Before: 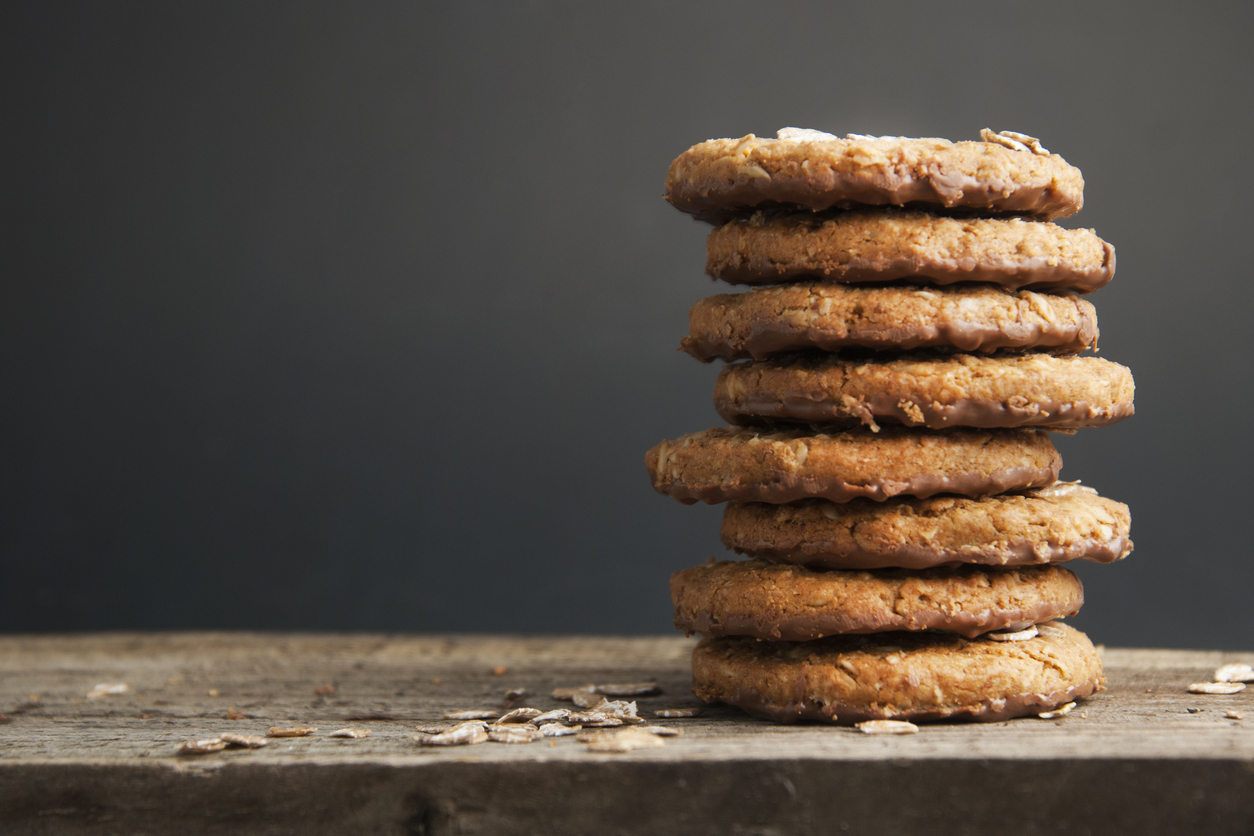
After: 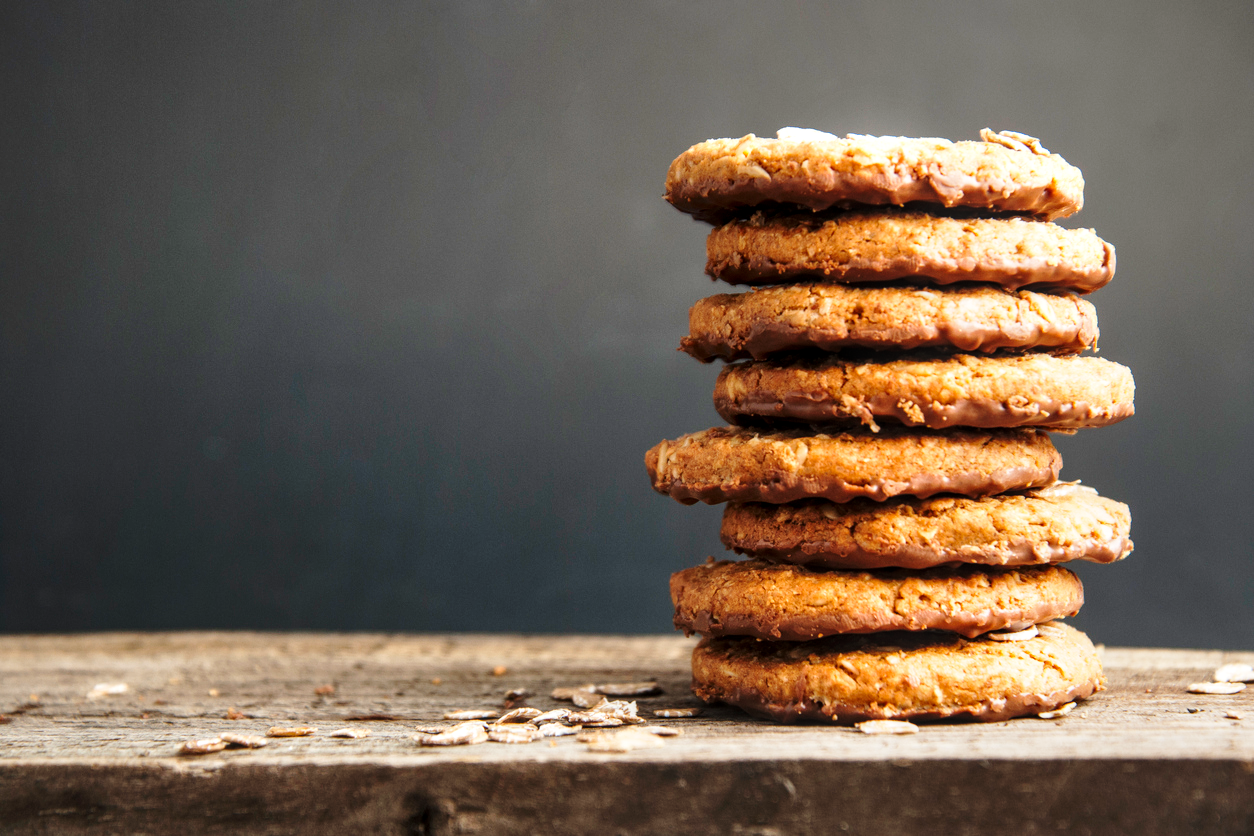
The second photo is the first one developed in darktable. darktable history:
shadows and highlights: shadows 52.34, highlights -28.23, soften with gaussian
local contrast: detail 130%
base curve: curves: ch0 [(0, 0) (0.028, 0.03) (0.121, 0.232) (0.46, 0.748) (0.859, 0.968) (1, 1)], preserve colors none
